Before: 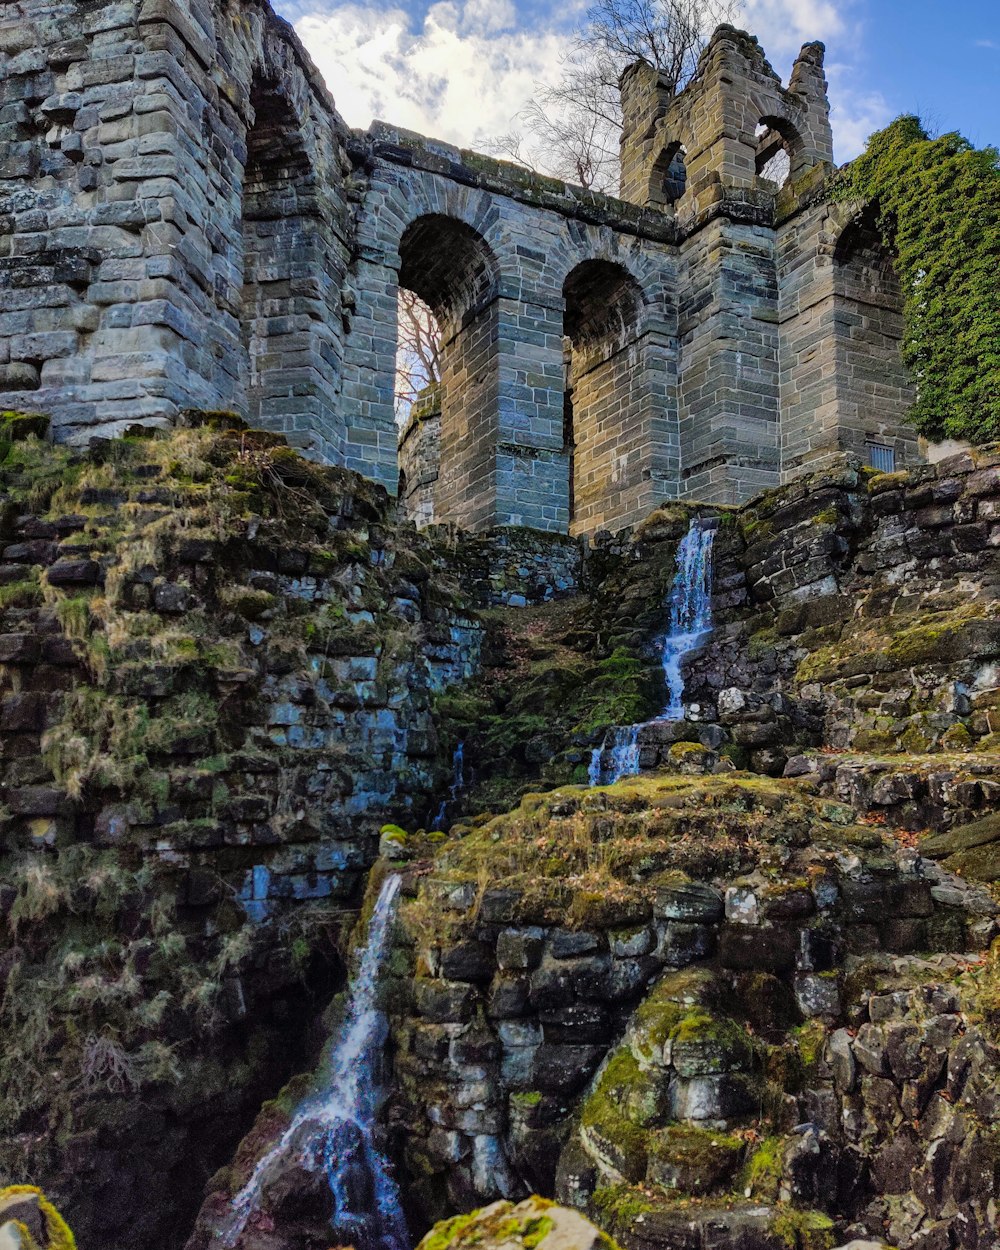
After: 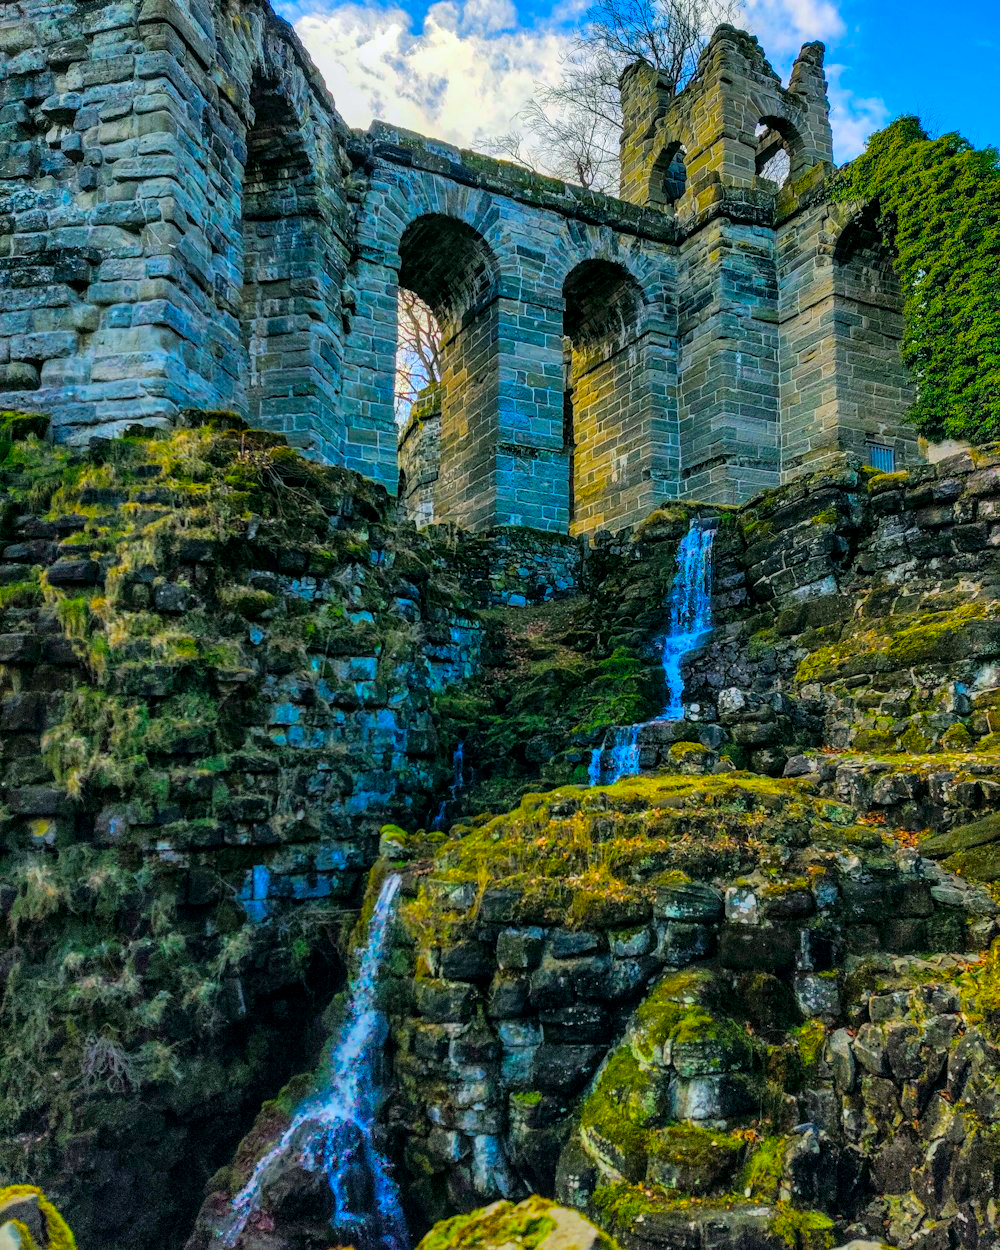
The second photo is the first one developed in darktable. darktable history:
color balance rgb: power › chroma 2.132%, power › hue 168.87°, linear chroma grading › highlights 99.516%, linear chroma grading › global chroma 23.969%, perceptual saturation grading › global saturation 0.061%
local contrast: on, module defaults
